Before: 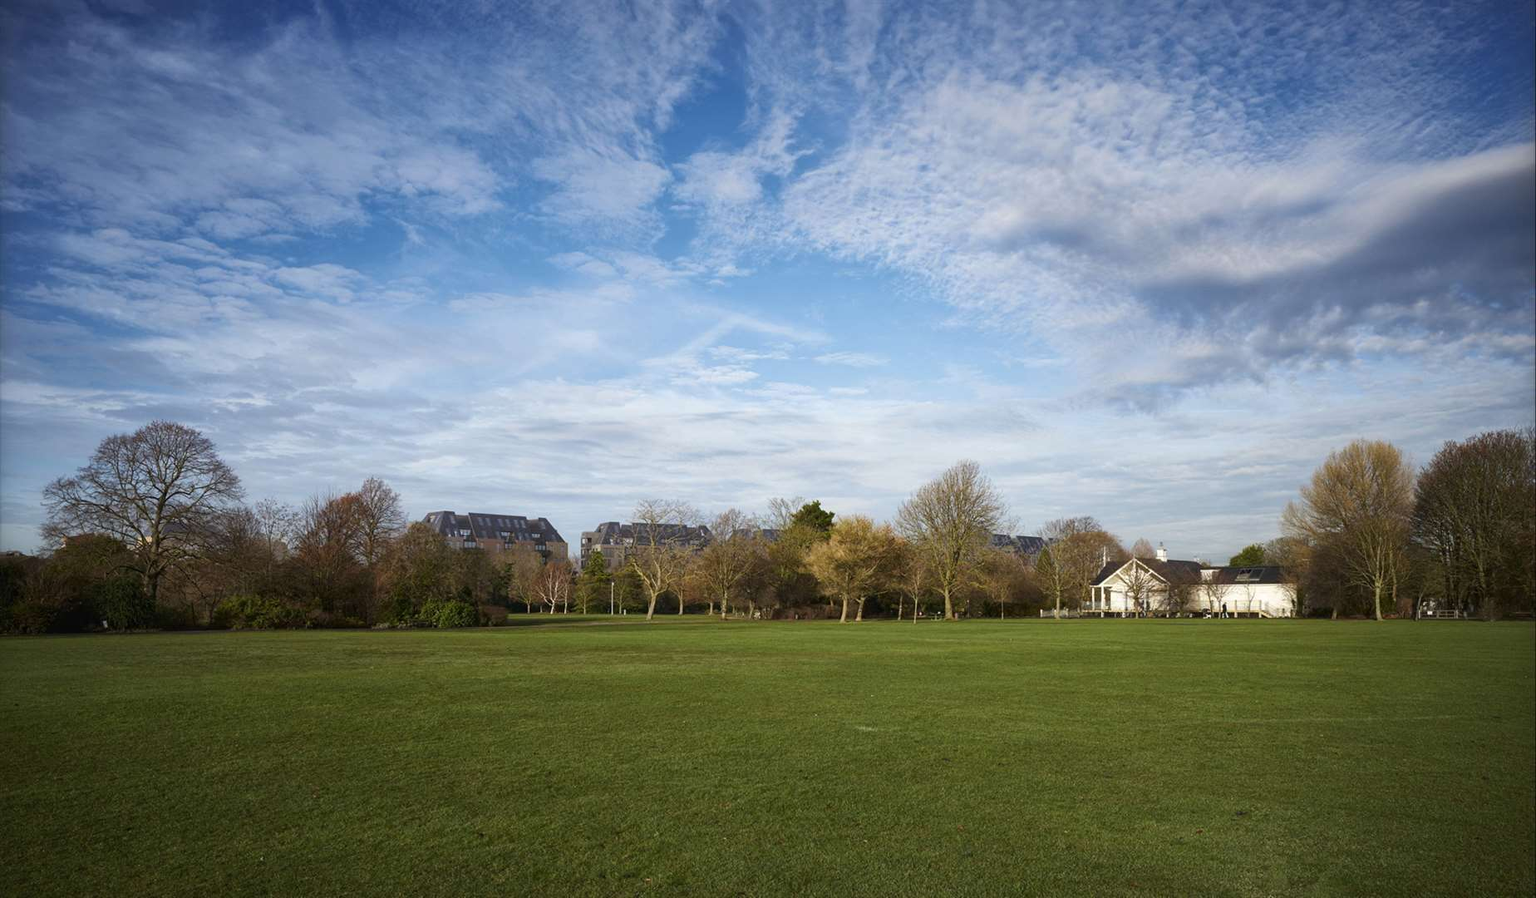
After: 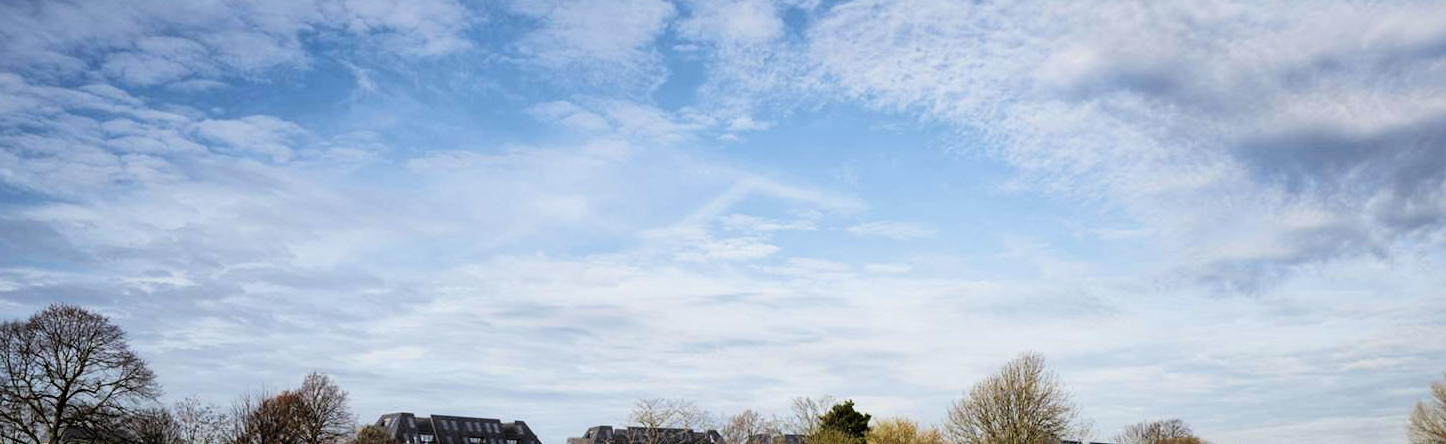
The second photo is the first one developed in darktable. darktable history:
exposure: black level correction -0.001, exposure 0.08 EV, compensate exposure bias true, compensate highlight preservation false
crop: left 7.204%, top 18.762%, right 14.498%, bottom 40.086%
filmic rgb: black relative exposure -3.99 EV, white relative exposure 3 EV, hardness 2.99, contrast 1.404
